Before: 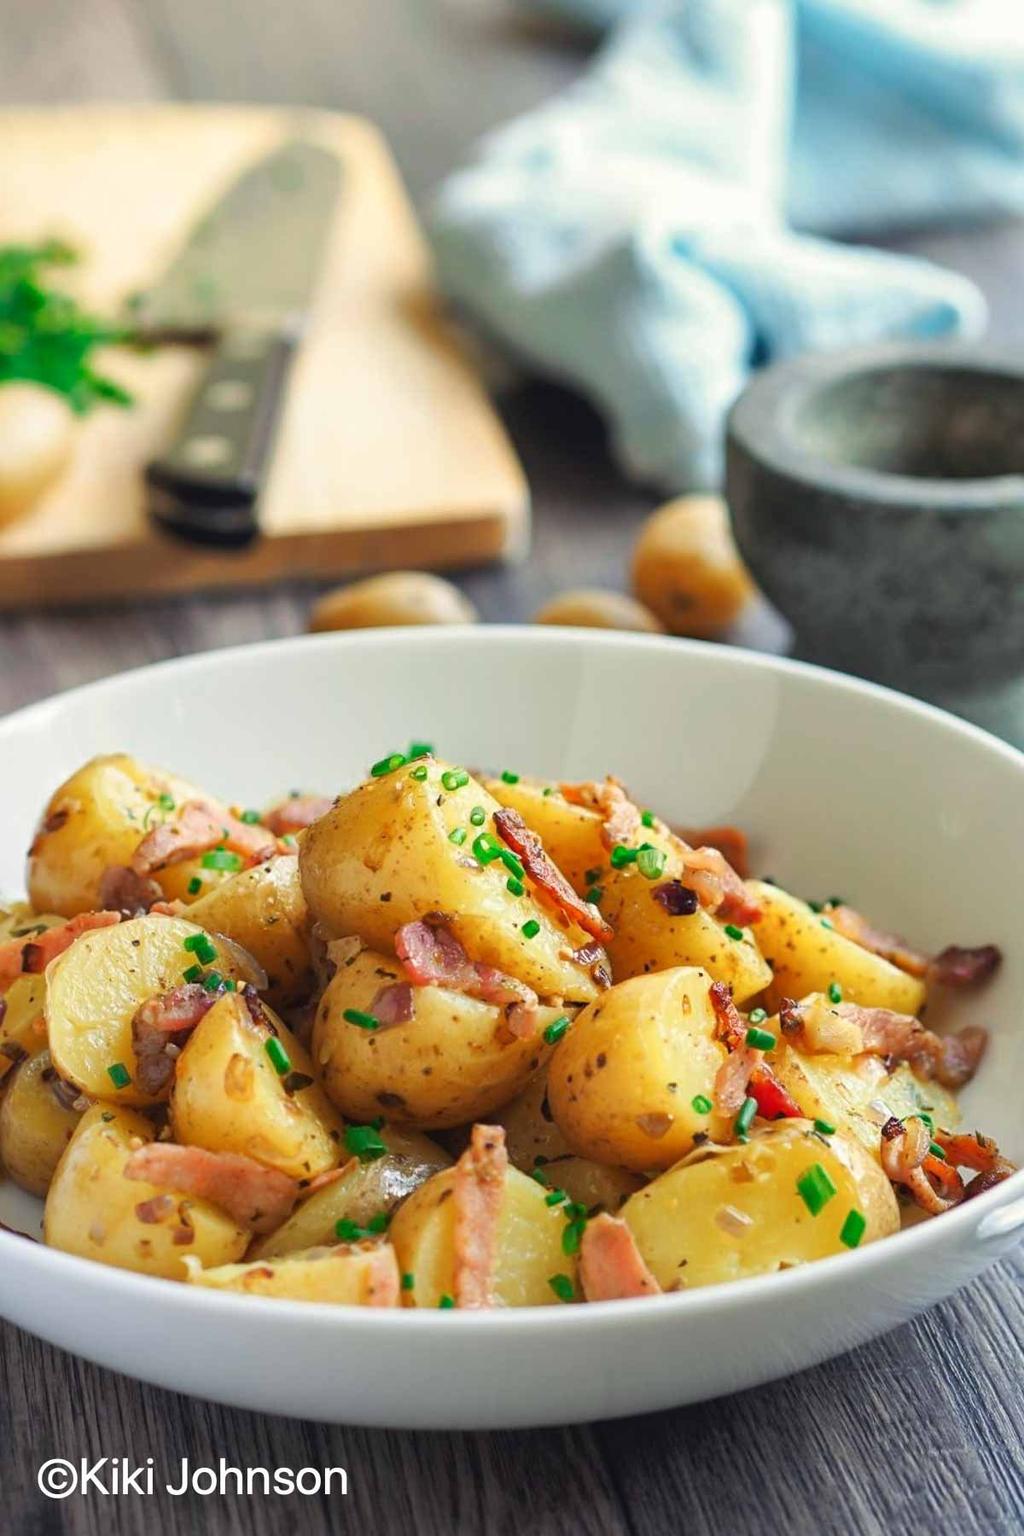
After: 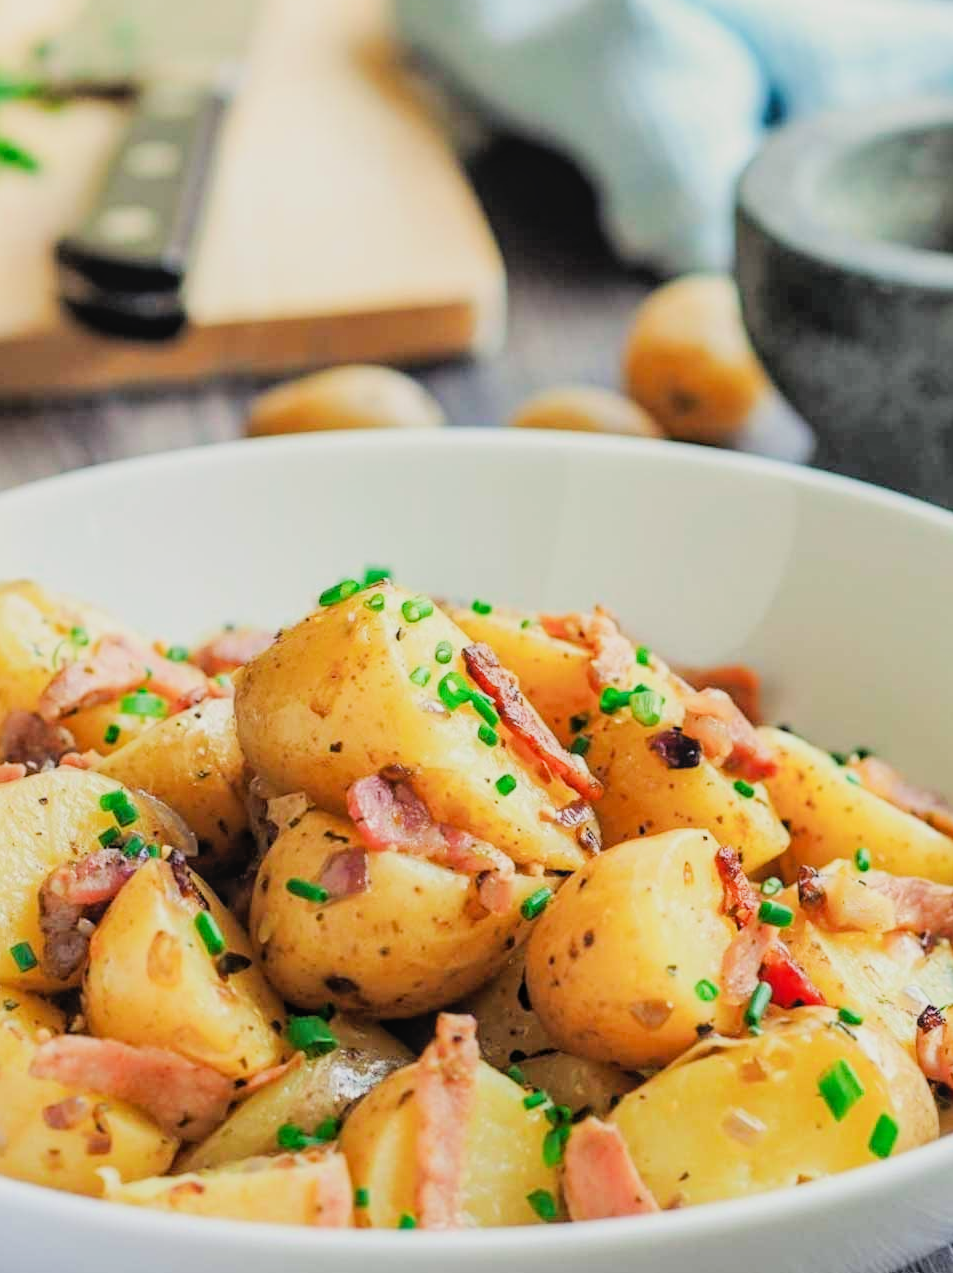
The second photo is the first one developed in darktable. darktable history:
crop: left 9.712%, top 16.928%, right 10.845%, bottom 12.332%
exposure: exposure 0.657 EV, compensate highlight preservation false
local contrast: detail 110%
filmic rgb: black relative exposure -4.14 EV, white relative exposure 5.1 EV, hardness 2.11, contrast 1.165
